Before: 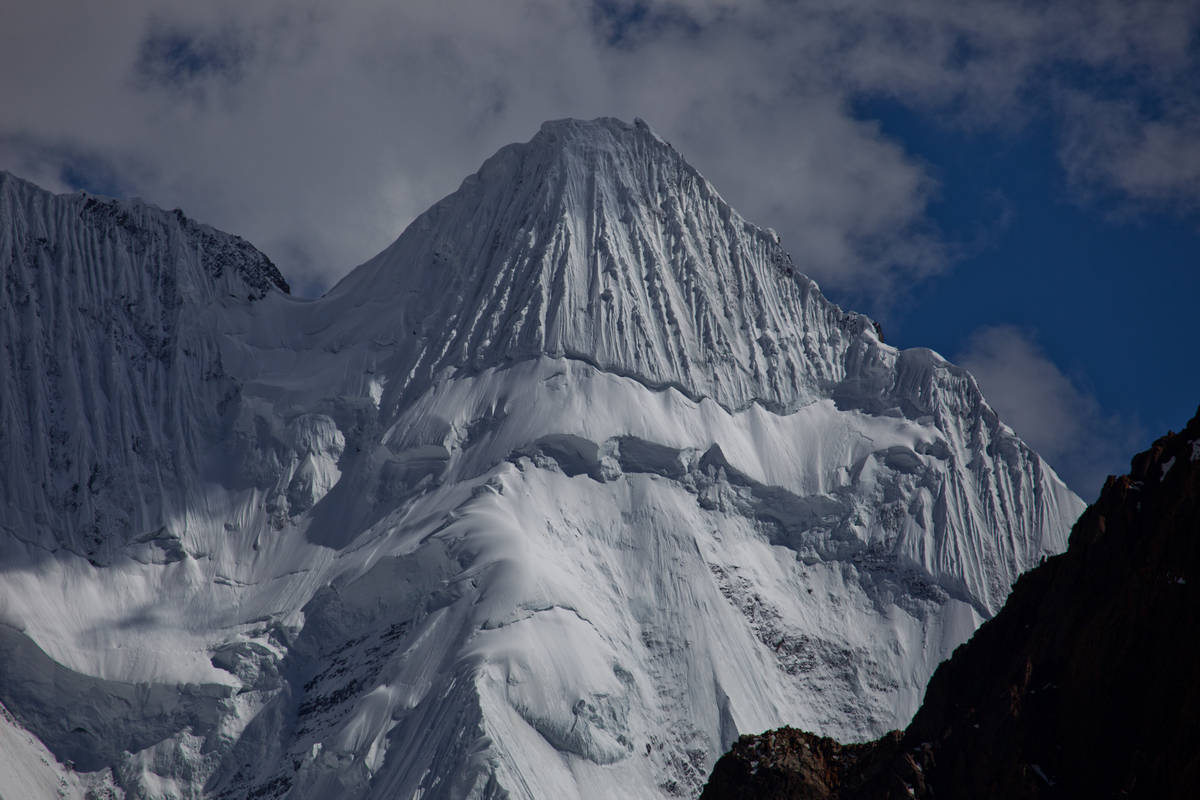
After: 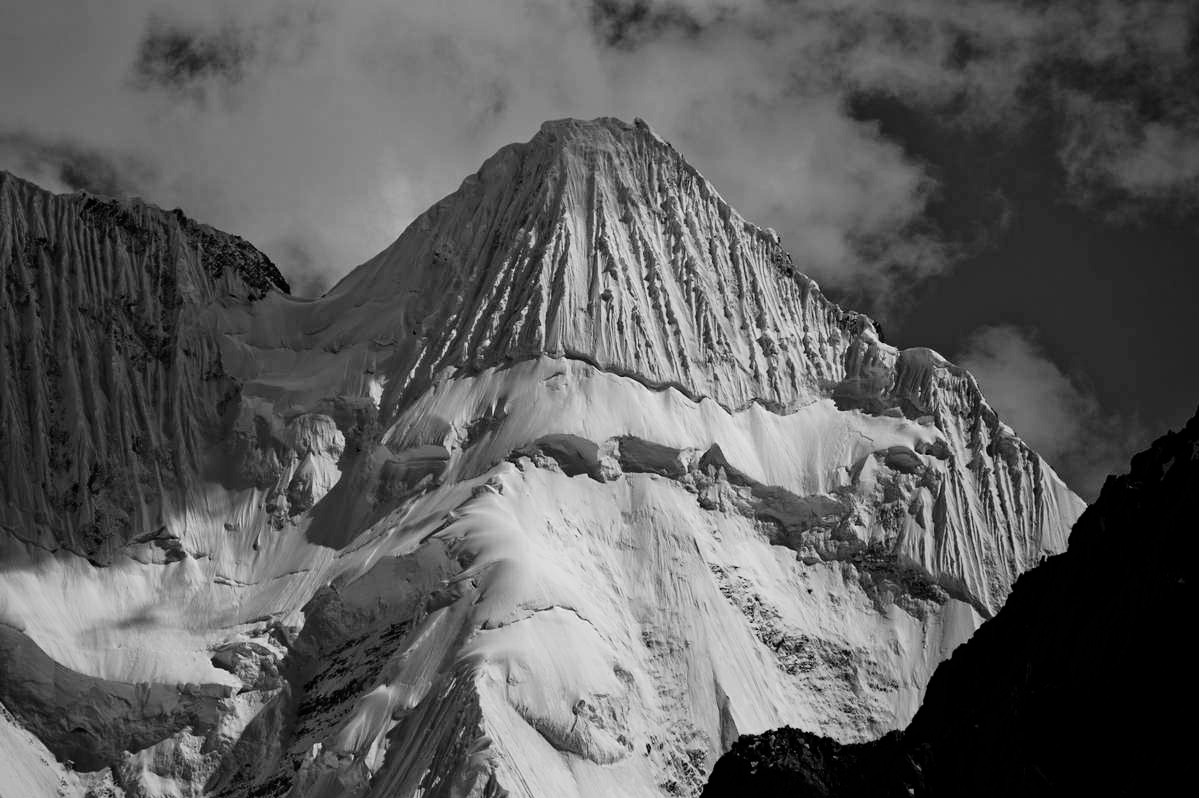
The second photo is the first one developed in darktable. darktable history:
crop: top 0.108%, bottom 0.134%
tone curve: curves: ch0 [(0, 0) (0.003, 0) (0.011, 0.001) (0.025, 0.003) (0.044, 0.005) (0.069, 0.013) (0.1, 0.024) (0.136, 0.04) (0.177, 0.087) (0.224, 0.148) (0.277, 0.238) (0.335, 0.335) (0.399, 0.43) (0.468, 0.524) (0.543, 0.621) (0.623, 0.712) (0.709, 0.788) (0.801, 0.867) (0.898, 0.947) (1, 1)], color space Lab, independent channels, preserve colors none
color zones: curves: ch0 [(0.287, 0.048) (0.493, 0.484) (0.737, 0.816)]; ch1 [(0, 0) (0.143, 0) (0.286, 0) (0.429, 0) (0.571, 0) (0.714, 0) (0.857, 0)]
tone equalizer: edges refinement/feathering 500, mask exposure compensation -1.57 EV, preserve details no
